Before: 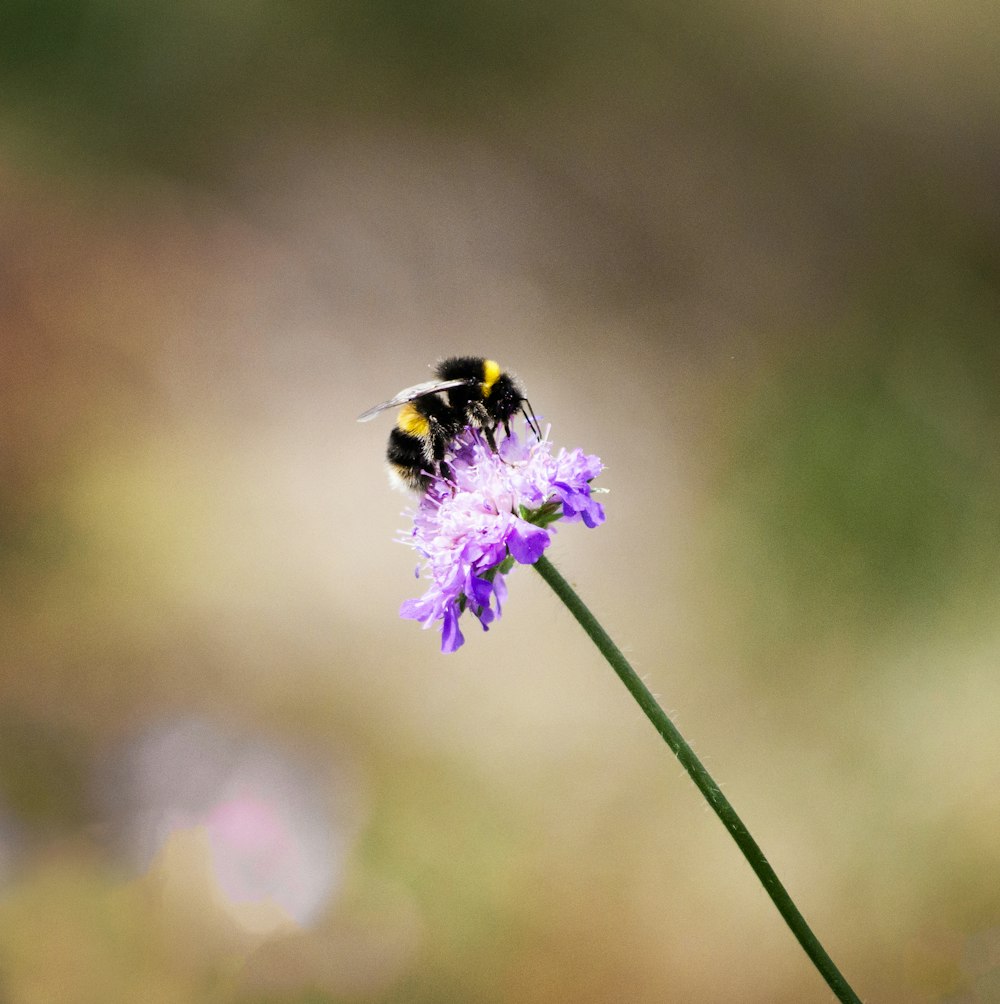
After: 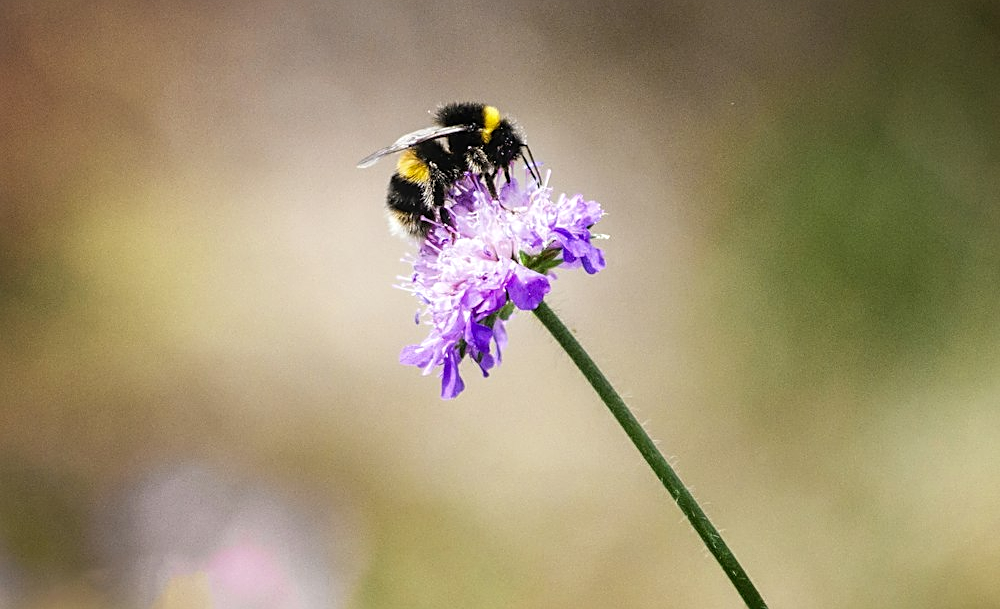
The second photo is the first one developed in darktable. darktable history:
crop and rotate: top 25.357%, bottom 13.942%
sharpen: on, module defaults
local contrast: on, module defaults
